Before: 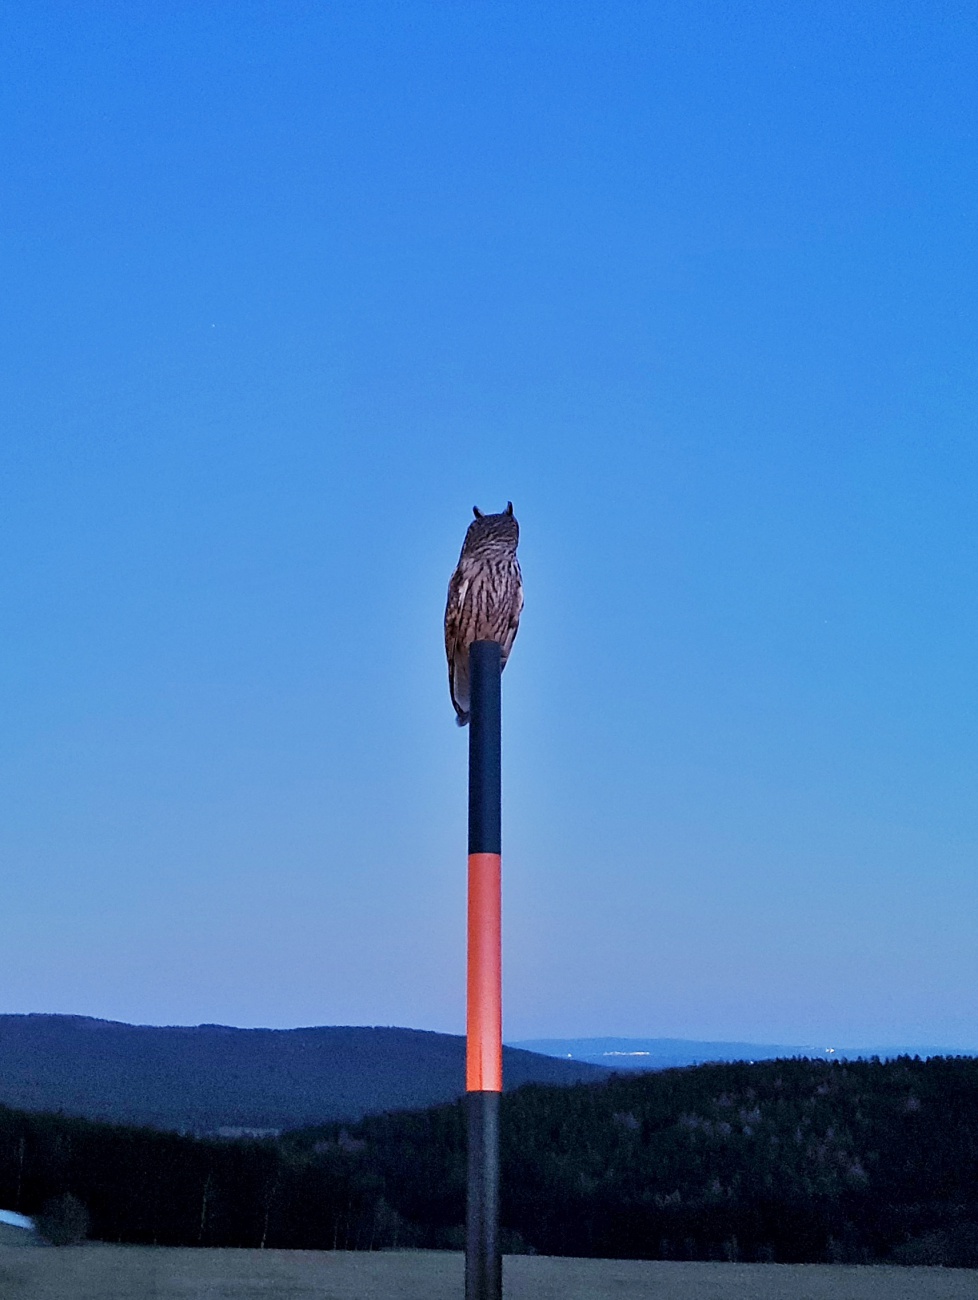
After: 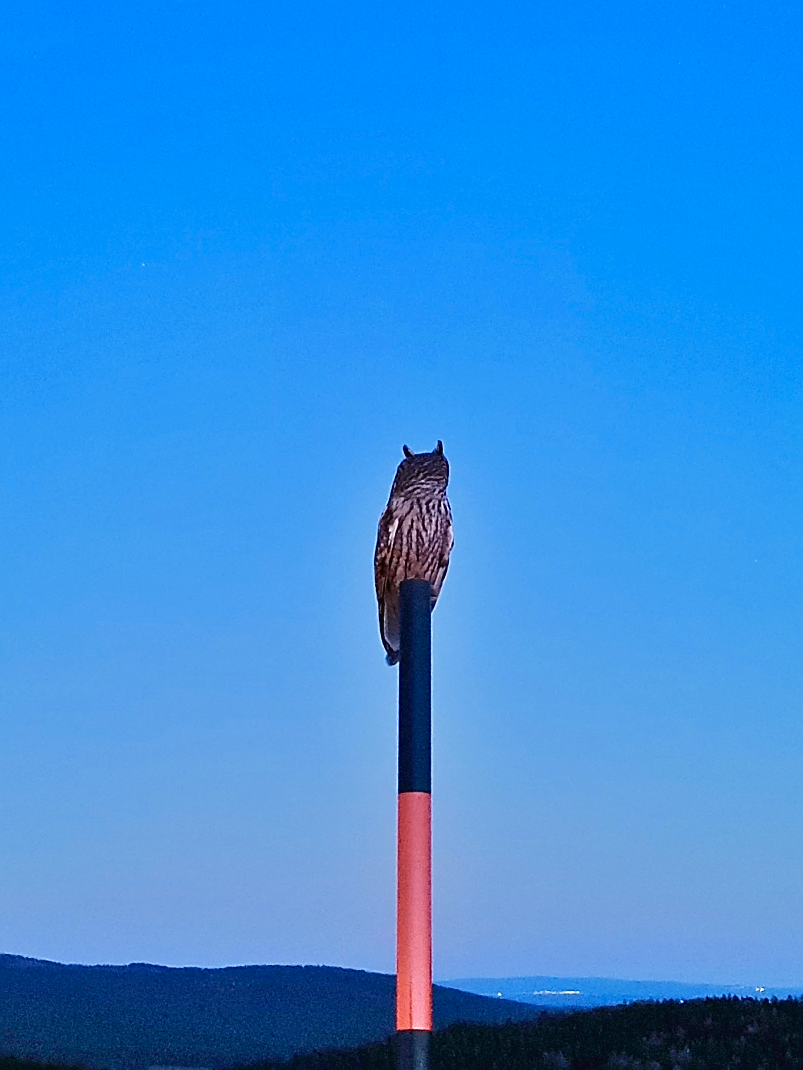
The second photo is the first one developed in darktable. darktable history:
crop and rotate: left 7.173%, top 4.7%, right 10.63%, bottom 12.938%
tone curve: curves: ch0 [(0, 0.021) (0.059, 0.053) (0.212, 0.18) (0.337, 0.304) (0.495, 0.505) (0.725, 0.731) (0.89, 0.919) (1, 1)]; ch1 [(0, 0) (0.094, 0.081) (0.285, 0.299) (0.413, 0.43) (0.479, 0.475) (0.54, 0.55) (0.615, 0.65) (0.683, 0.688) (1, 1)]; ch2 [(0, 0) (0.257, 0.217) (0.434, 0.434) (0.498, 0.507) (0.599, 0.578) (1, 1)], color space Lab, independent channels, preserve colors none
sharpen: amount 0.494
